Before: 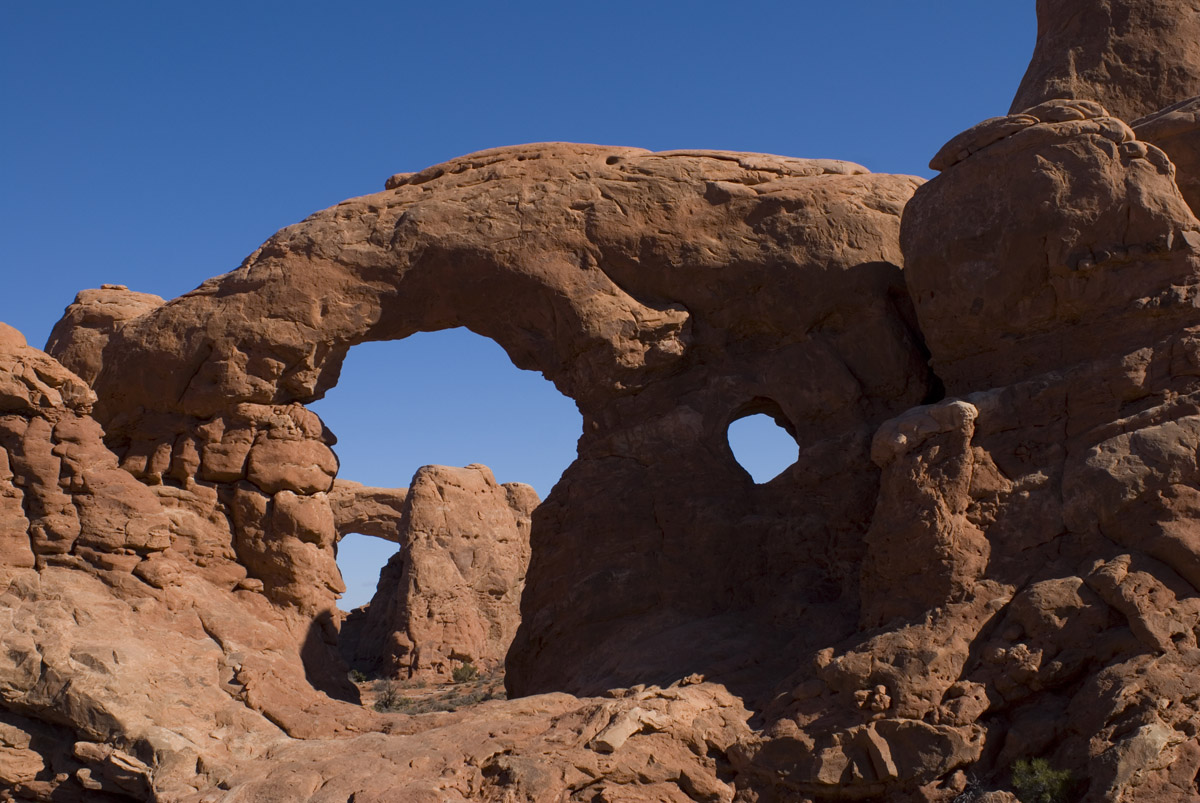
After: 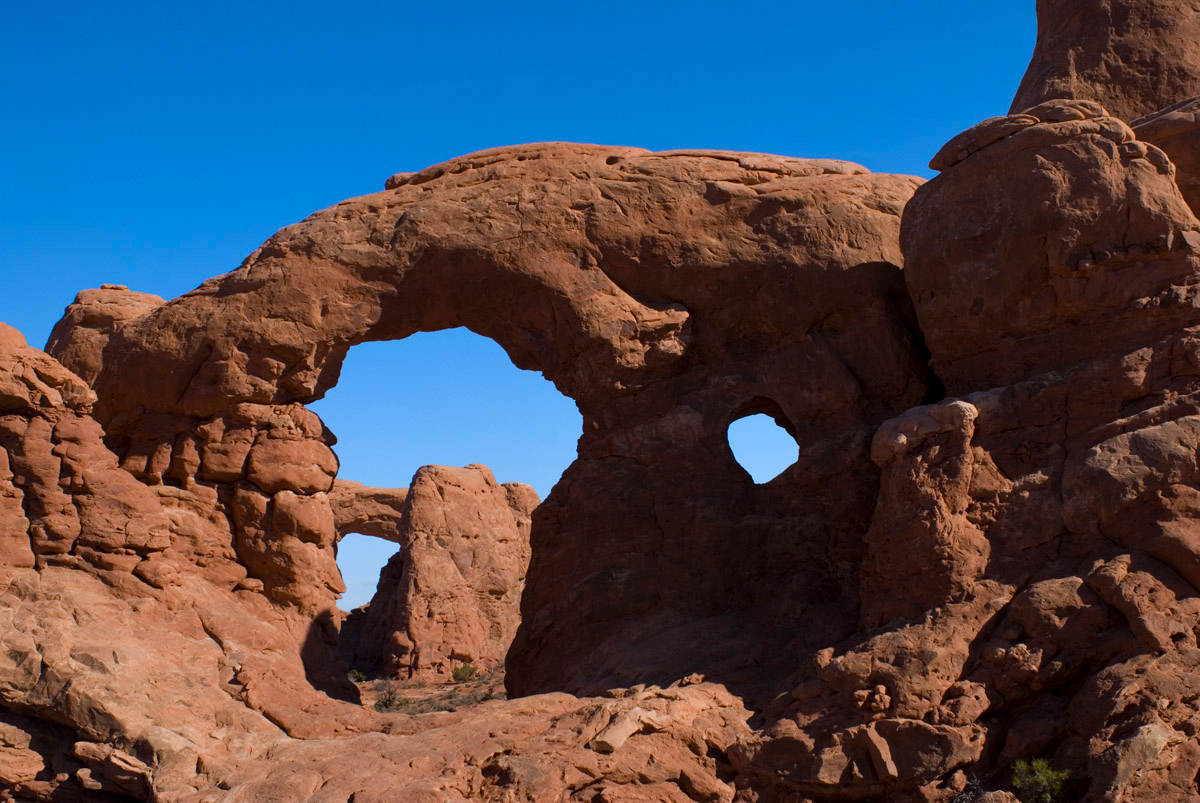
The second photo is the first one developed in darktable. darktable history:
shadows and highlights: shadows 22.7, highlights -48.71, soften with gaussian
color zones: curves: ch0 [(0, 0.485) (0.178, 0.476) (0.261, 0.623) (0.411, 0.403) (0.708, 0.603) (0.934, 0.412)]; ch1 [(0.003, 0.485) (0.149, 0.496) (0.229, 0.584) (0.326, 0.551) (0.484, 0.262) (0.757, 0.643)]
